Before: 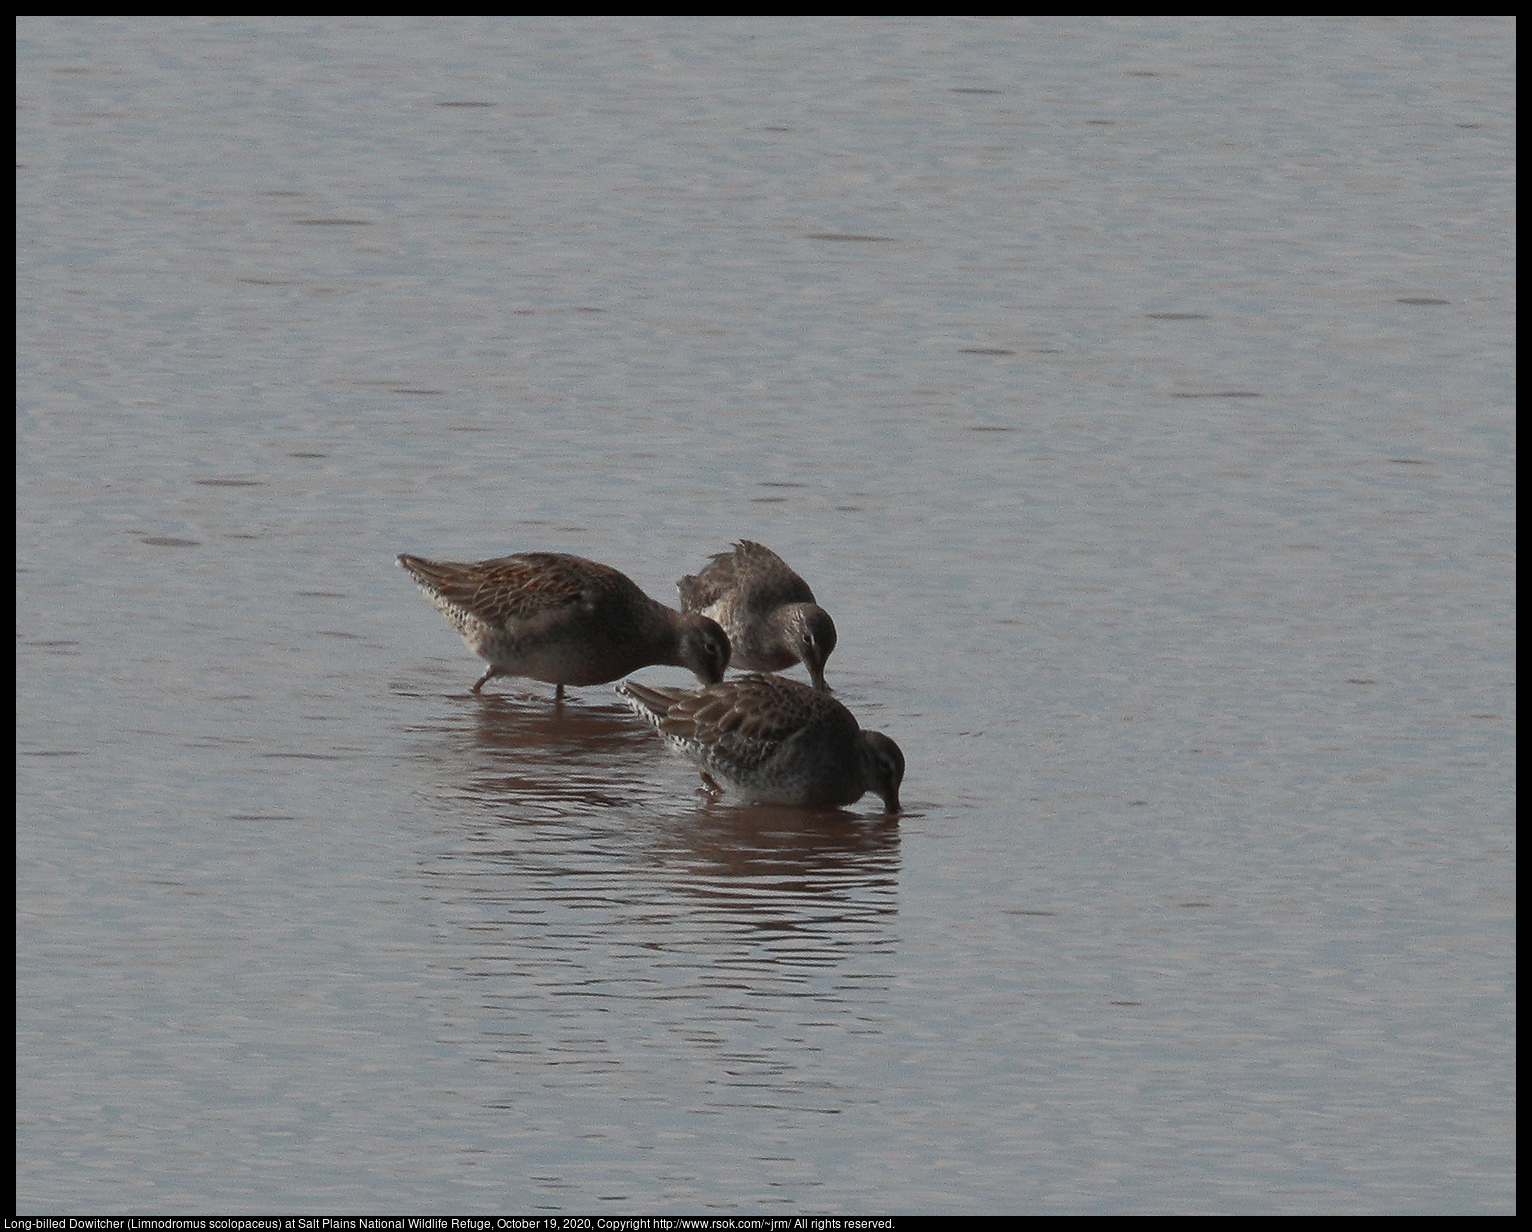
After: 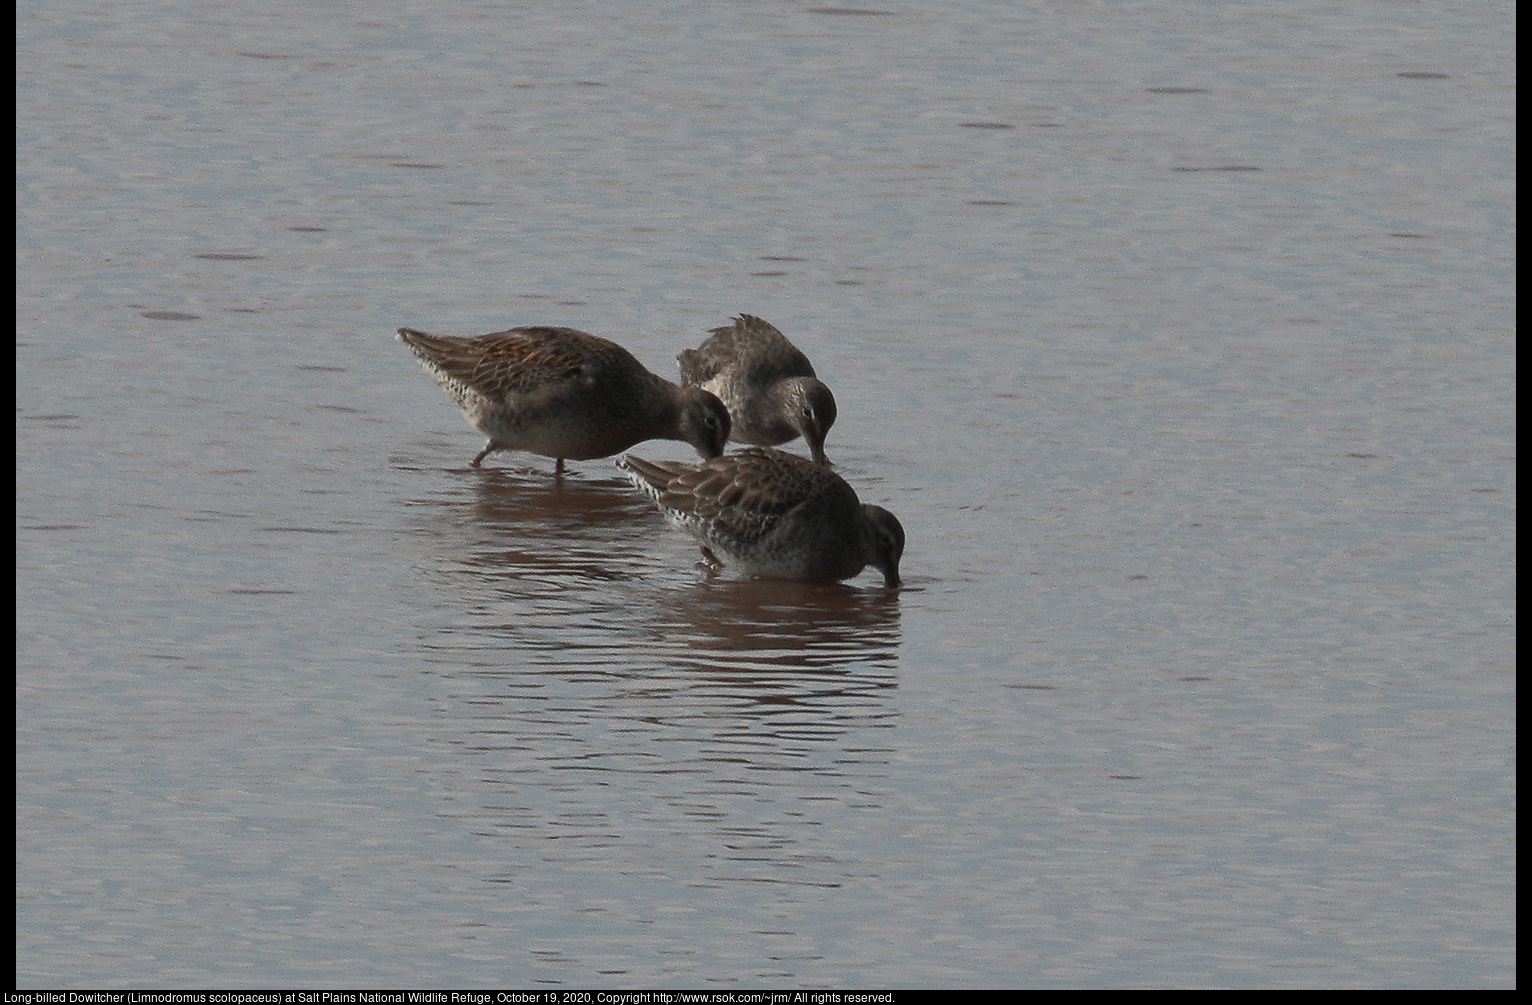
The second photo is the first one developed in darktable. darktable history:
crop and rotate: top 18.374%
local contrast: mode bilateral grid, contrast 15, coarseness 37, detail 106%, midtone range 0.2
